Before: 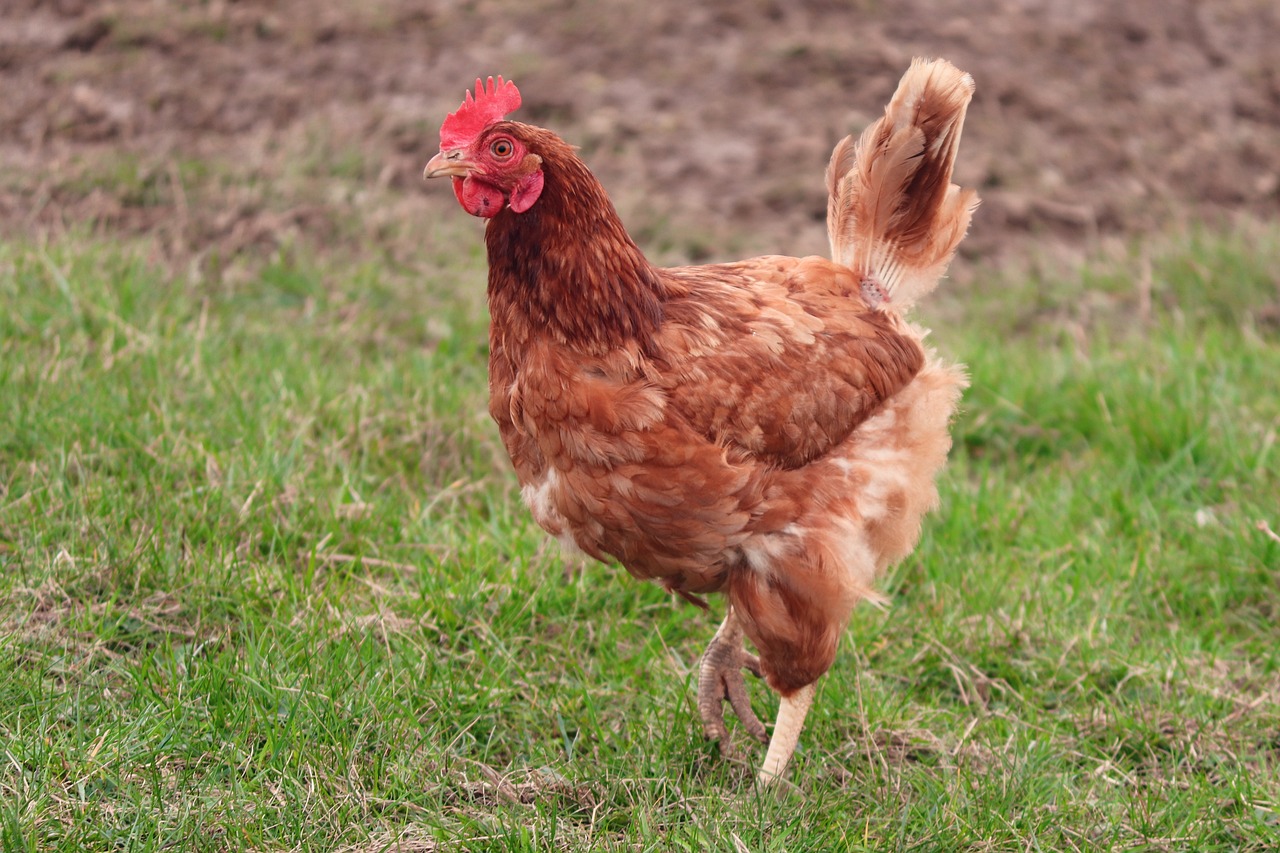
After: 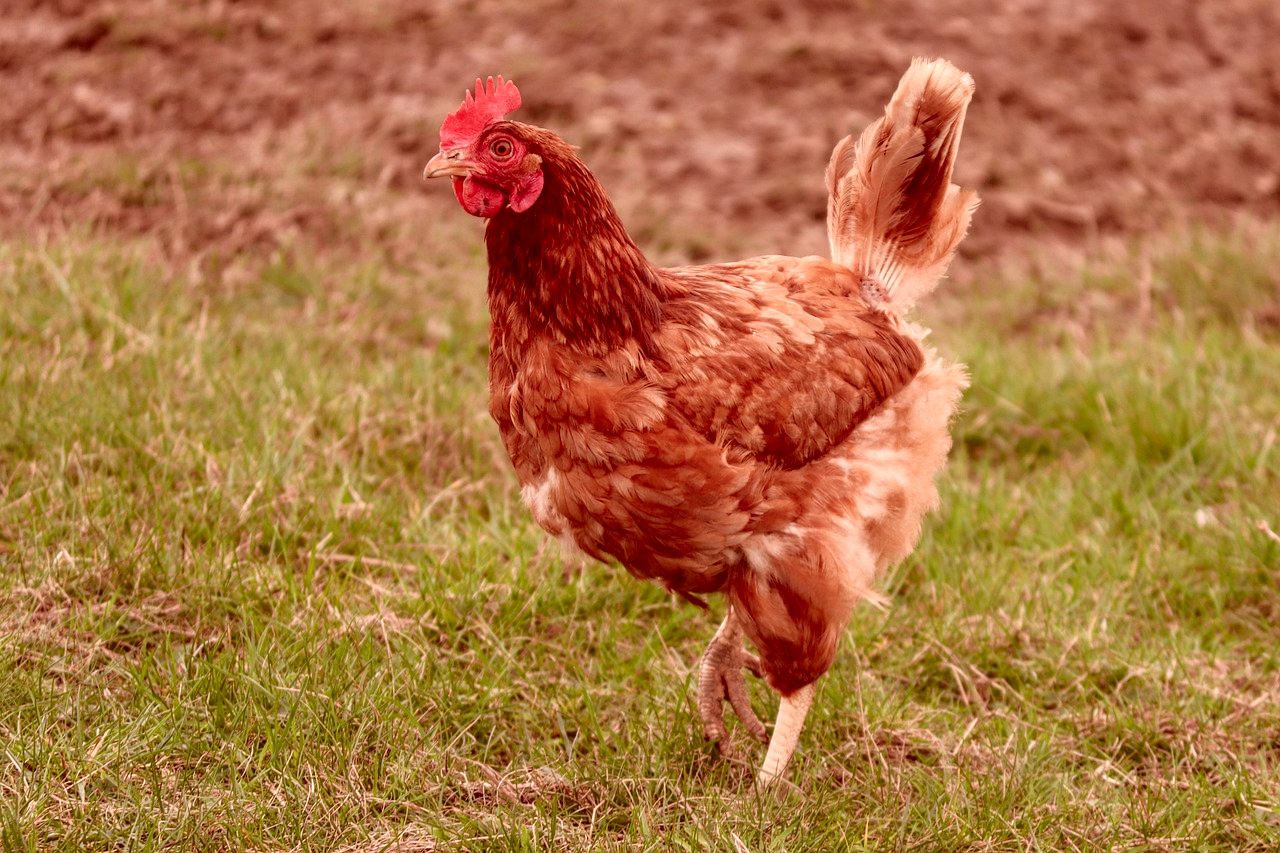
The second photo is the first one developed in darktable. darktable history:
color correction: highlights a* 9.03, highlights b* 8.71, shadows a* 40, shadows b* 40, saturation 0.8
local contrast: on, module defaults
